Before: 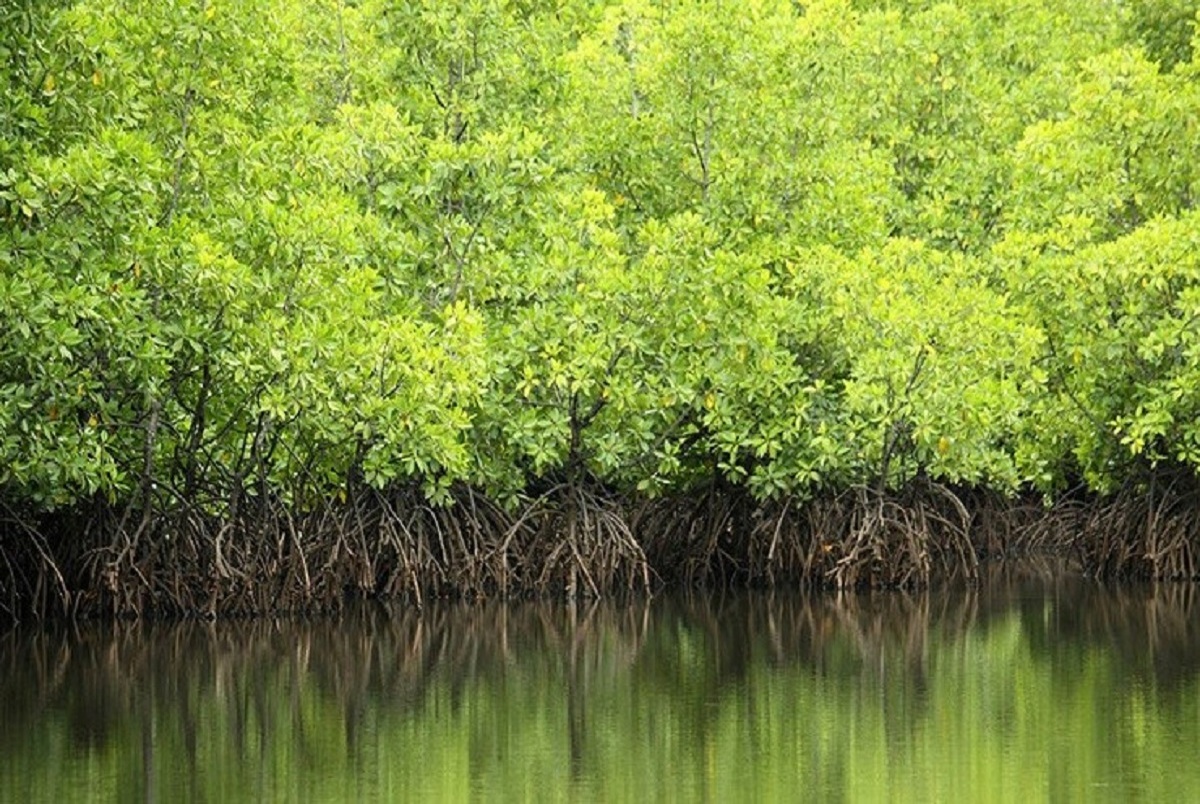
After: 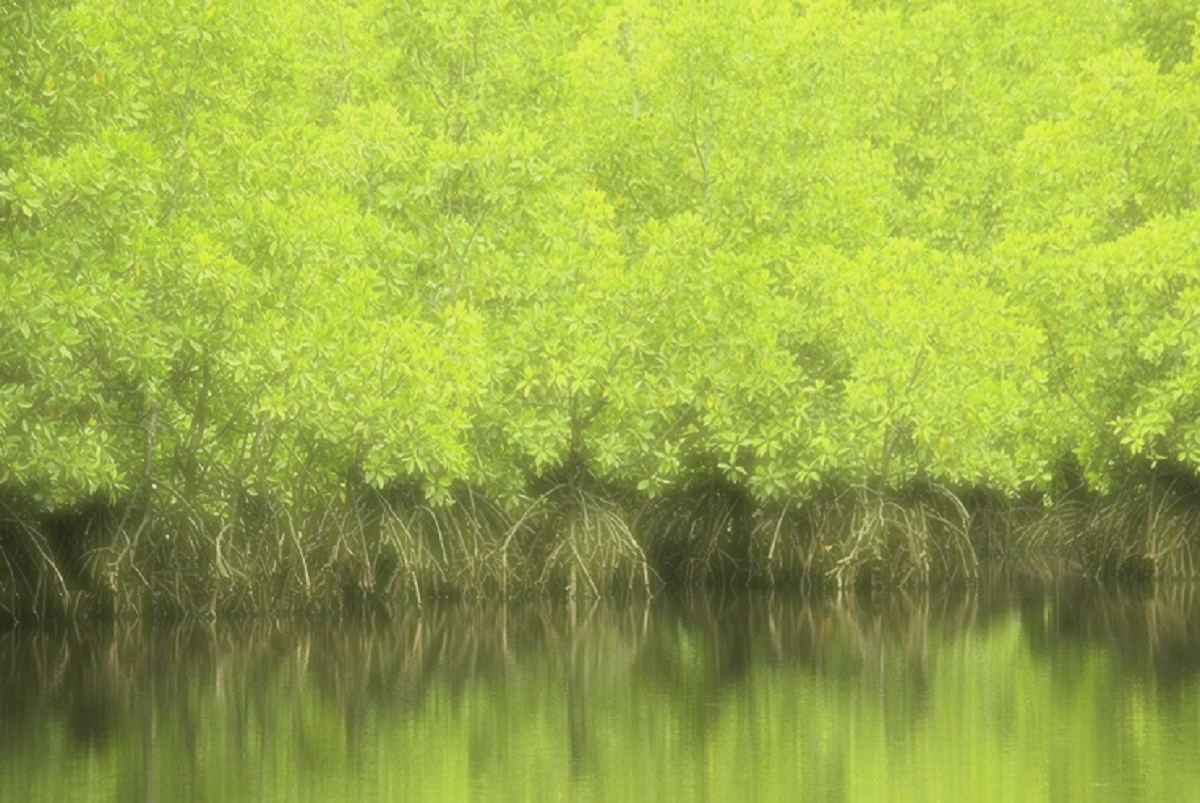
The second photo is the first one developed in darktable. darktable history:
crop: bottom 0.066%
color correction: highlights b* -0.014
contrast brightness saturation: contrast -0.104, brightness 0.045, saturation 0.083
haze removal: strength -0.893, distance 0.228, adaptive false
